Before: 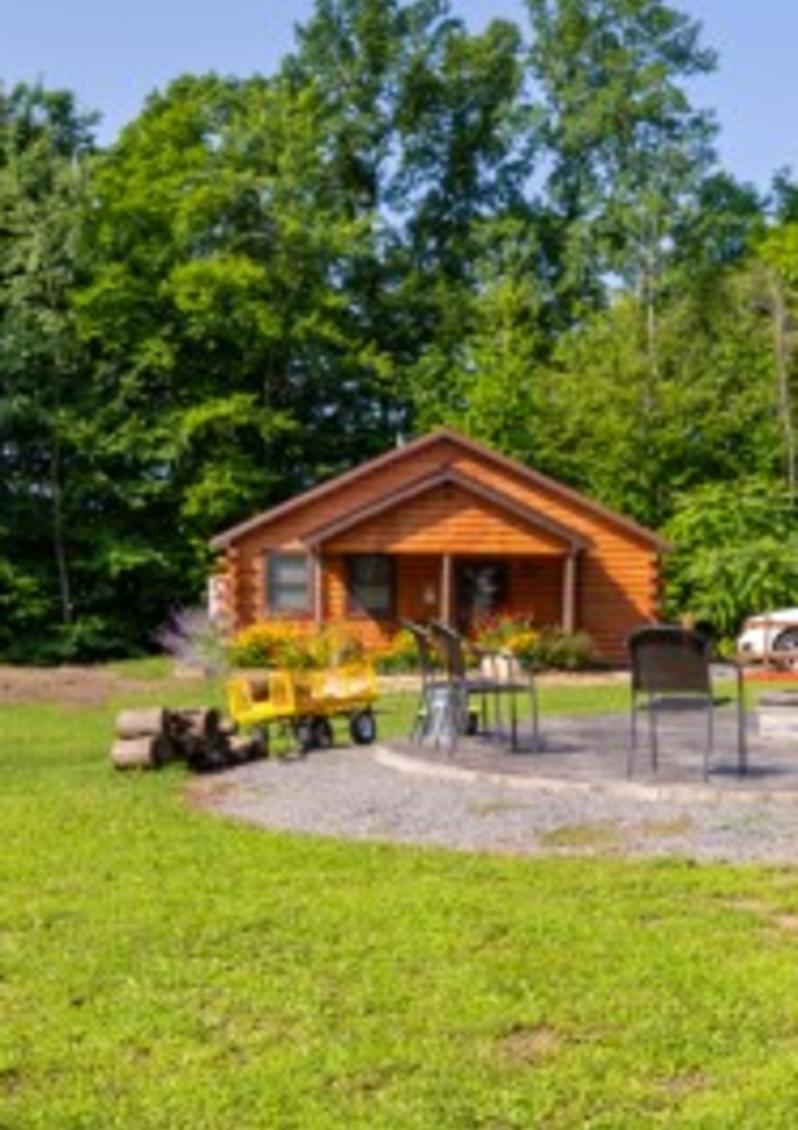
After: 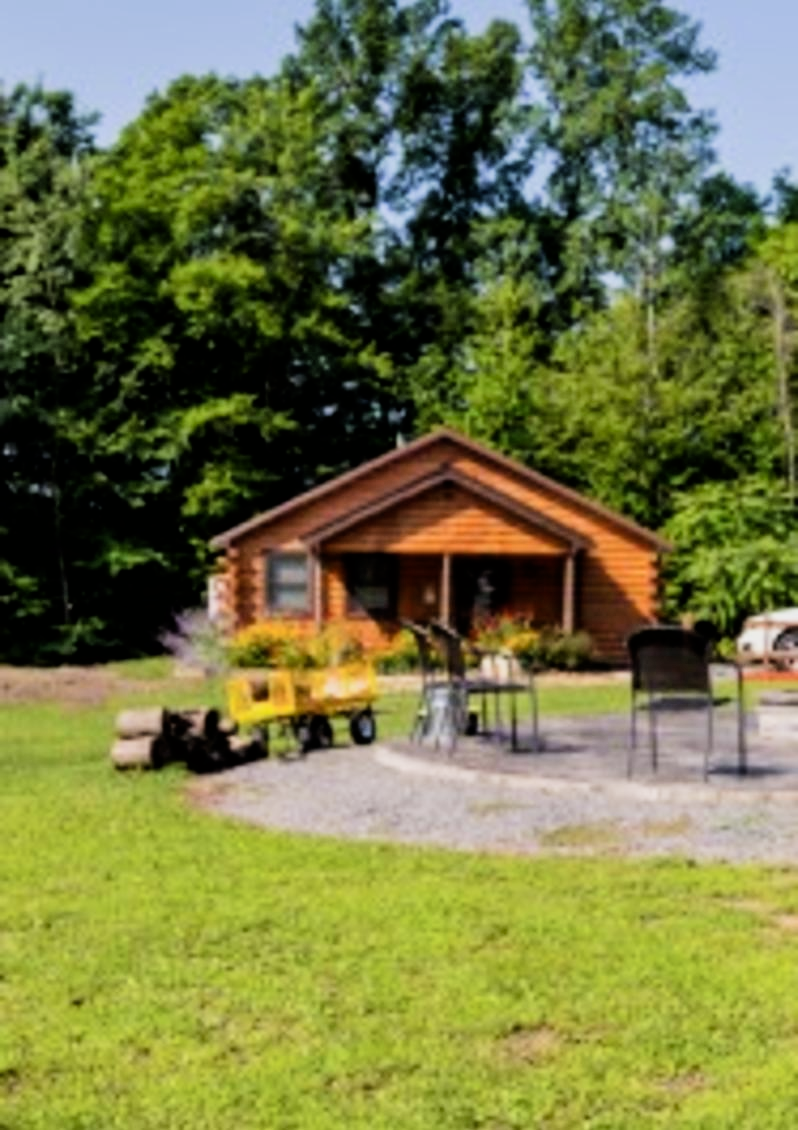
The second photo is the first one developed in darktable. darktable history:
filmic rgb: black relative exposure -5 EV, white relative exposure 3.51 EV, threshold 3.05 EV, hardness 3.17, contrast 1.399, highlights saturation mix -48.67%, enable highlight reconstruction true
